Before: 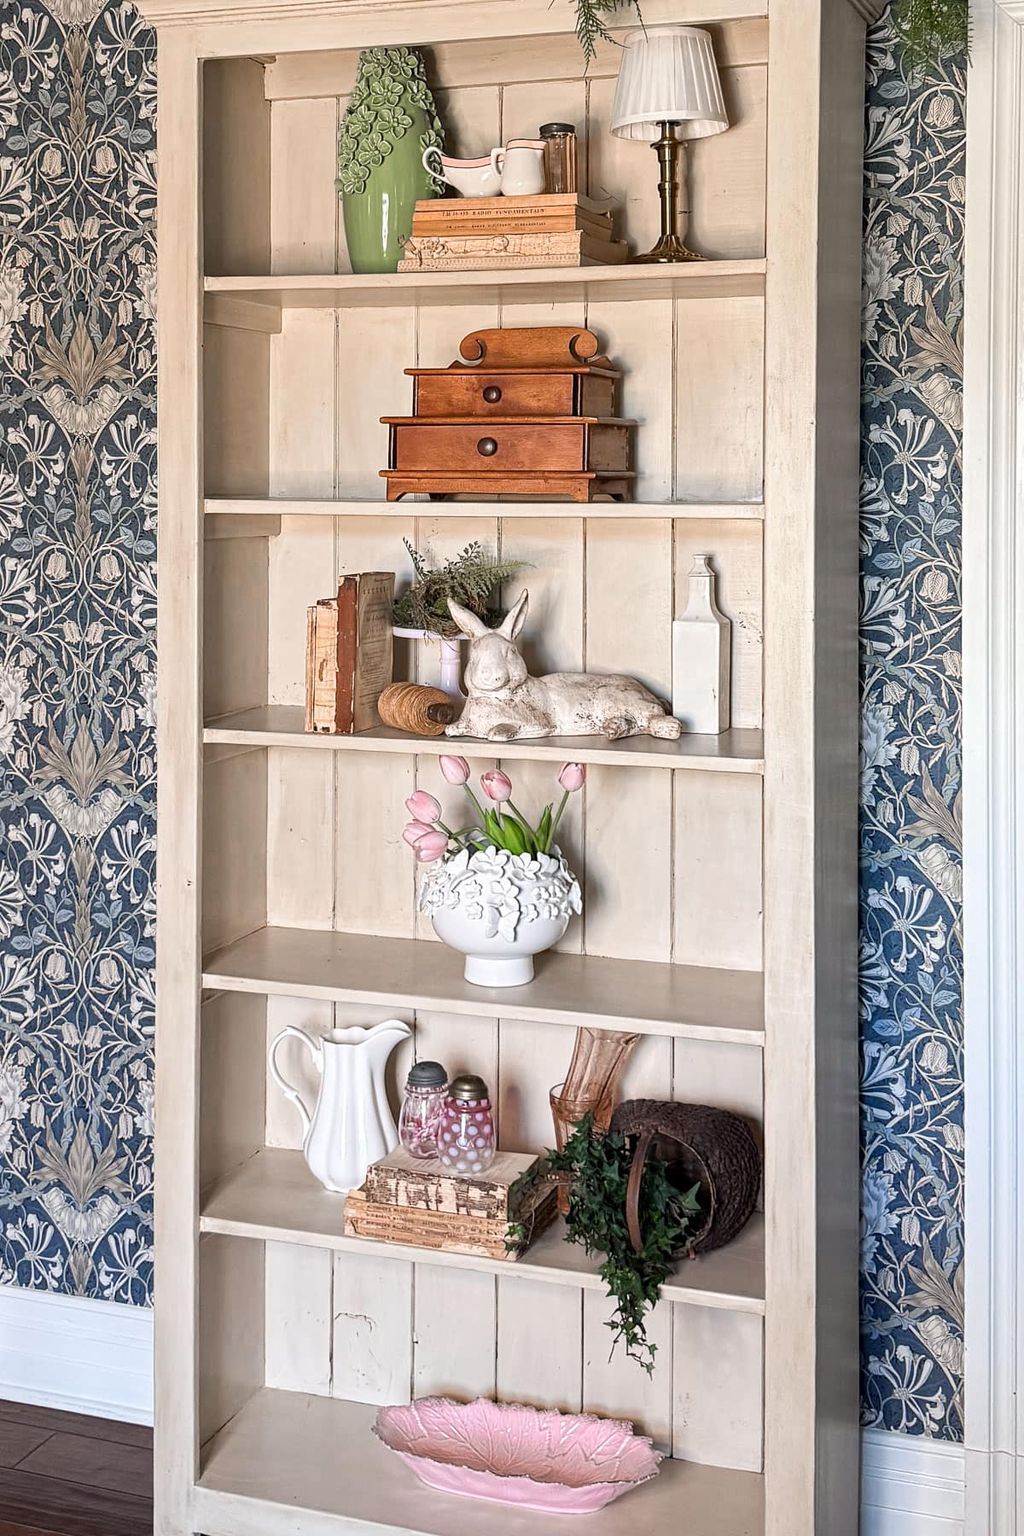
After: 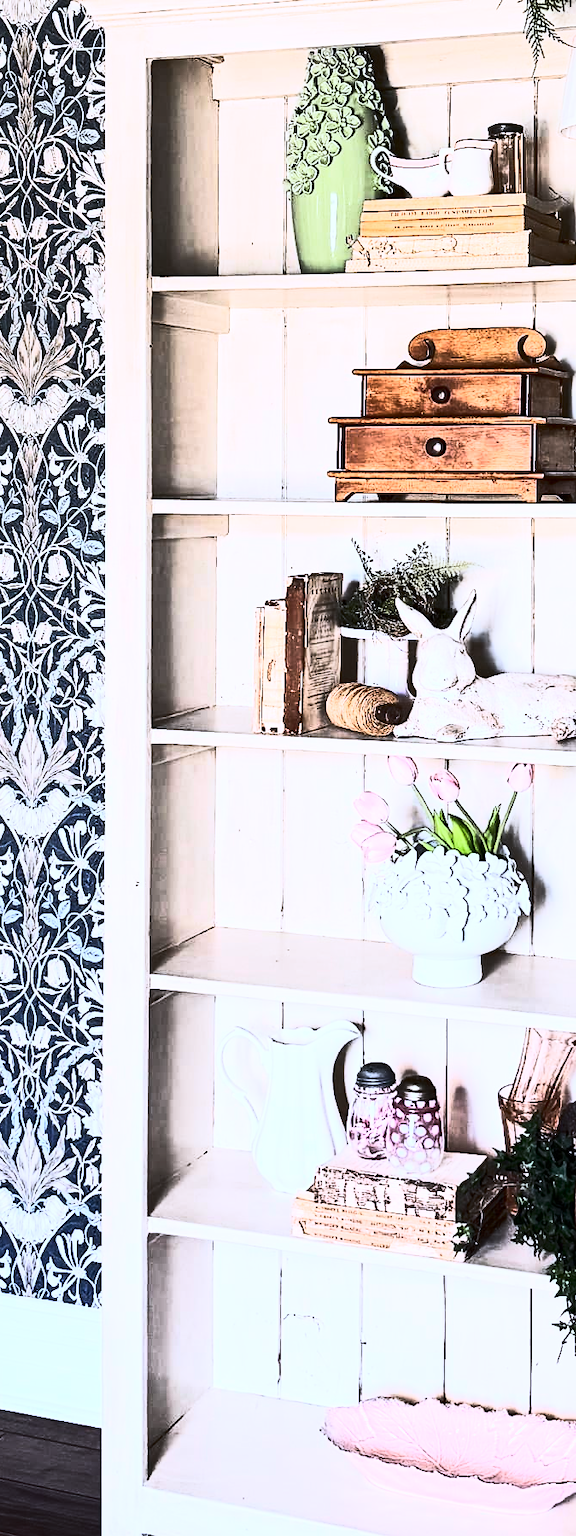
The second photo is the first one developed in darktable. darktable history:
crop: left 5.114%, right 38.589%
white balance: red 0.948, green 1.02, blue 1.176
contrast brightness saturation: contrast 0.39, brightness 0.1
tone equalizer: on, module defaults
tone curve: curves: ch0 [(0, 0) (0.427, 0.375) (0.616, 0.801) (1, 1)], color space Lab, linked channels, preserve colors none
